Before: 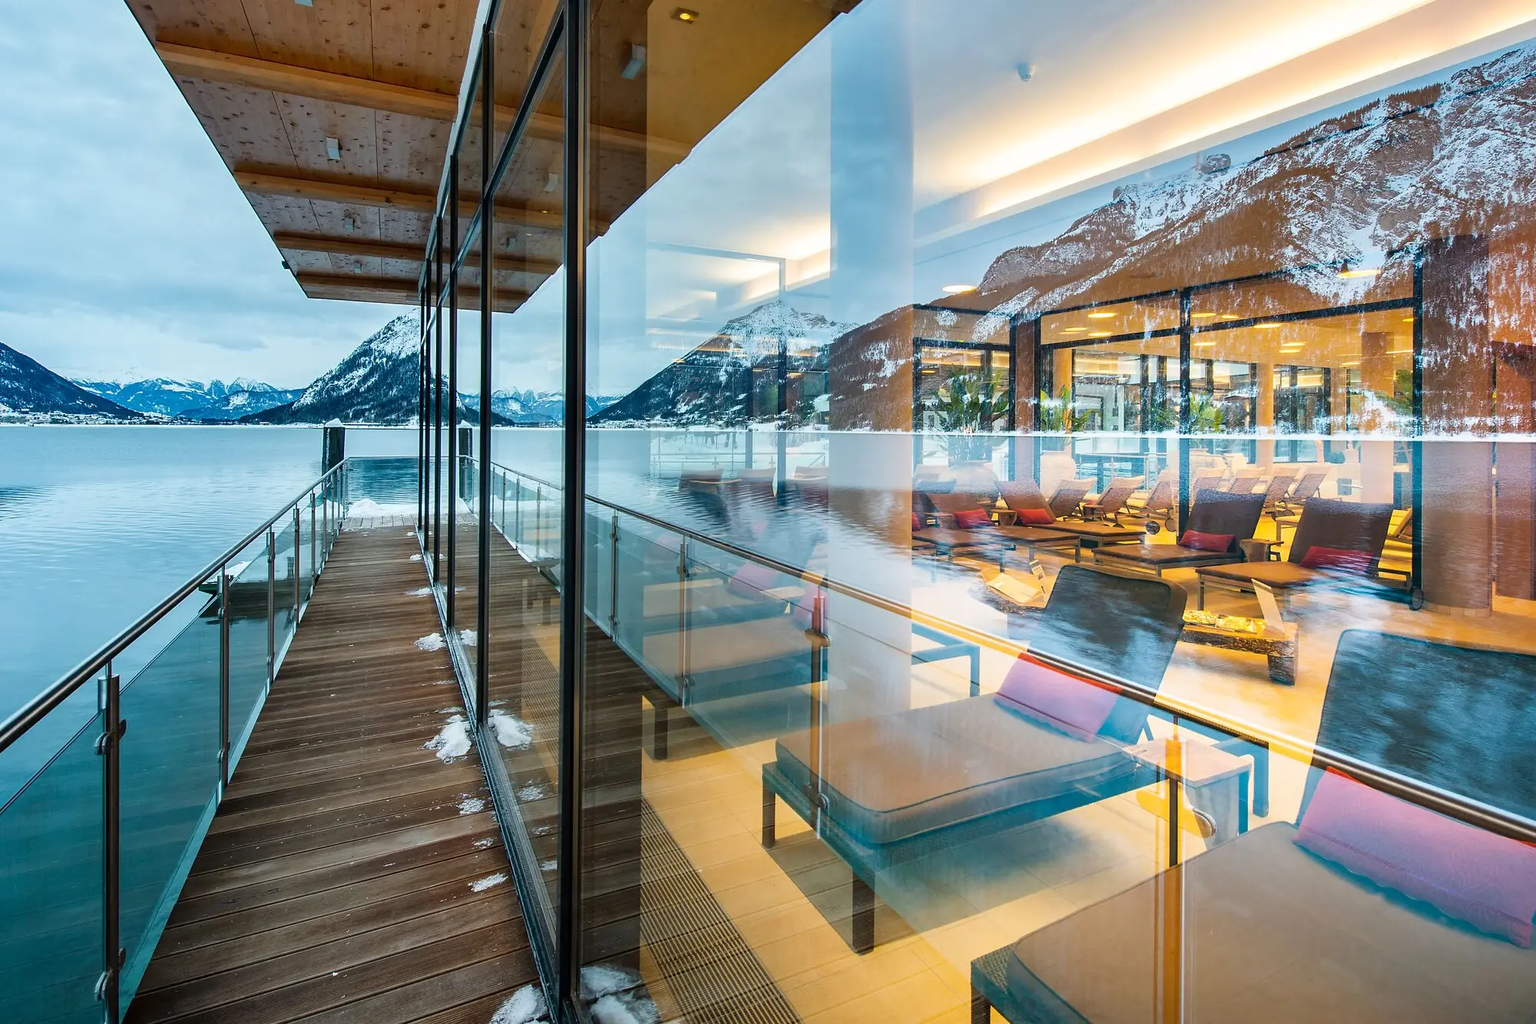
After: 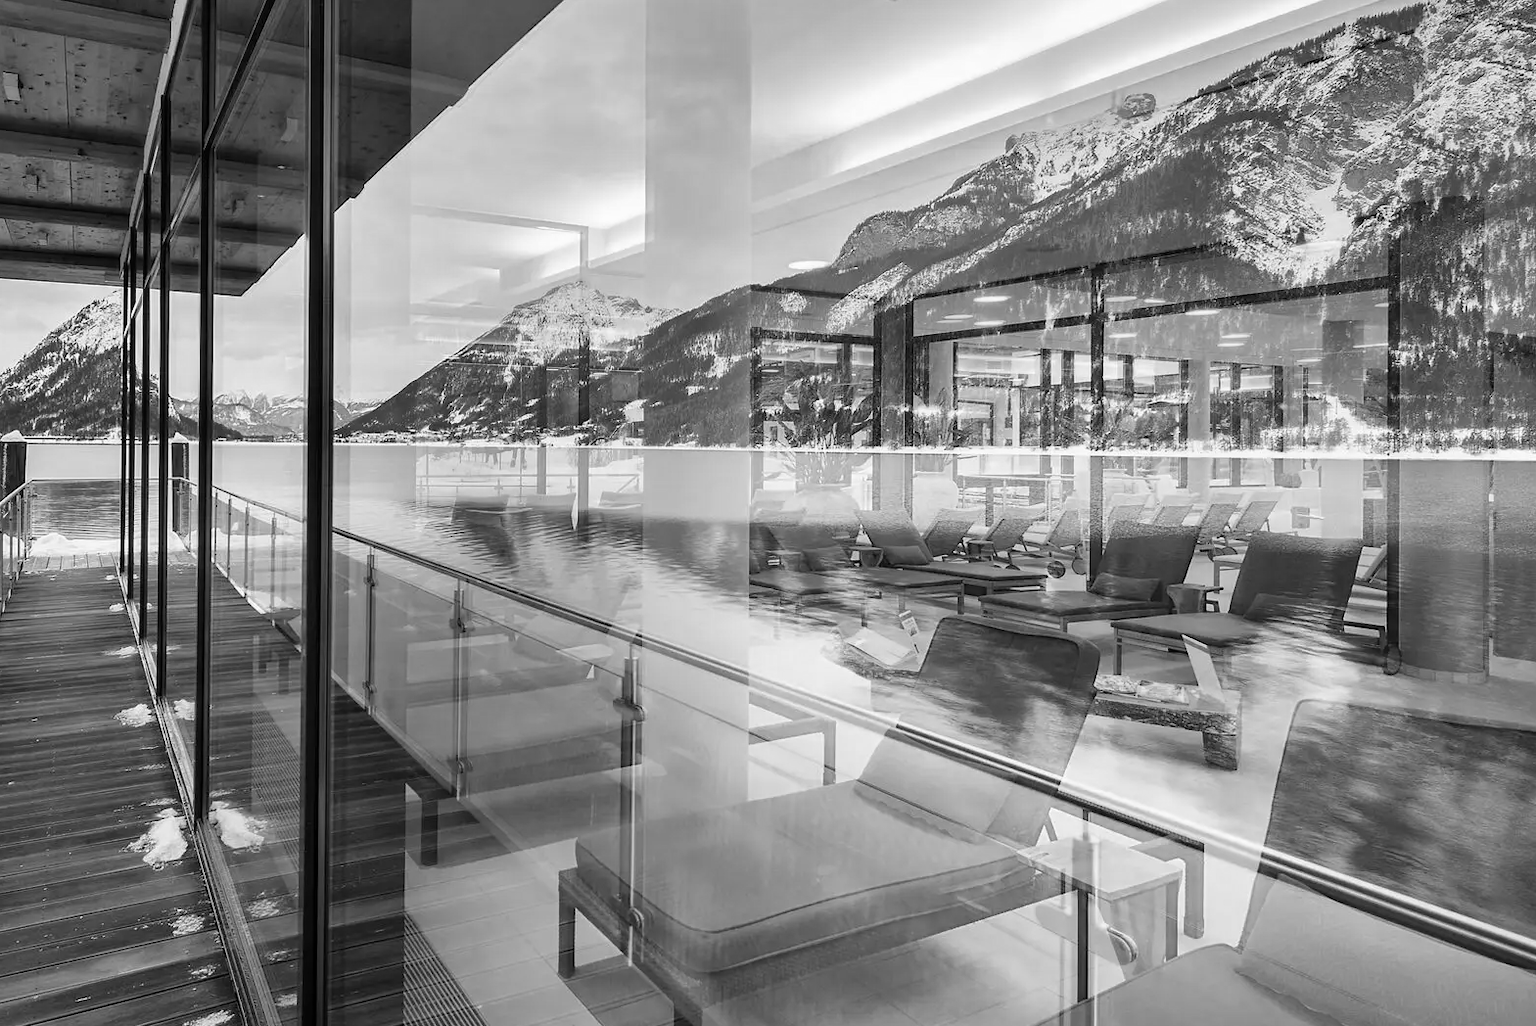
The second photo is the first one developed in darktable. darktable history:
crop and rotate: left 21.117%, top 7.937%, right 0.42%, bottom 13.297%
color calibration: output gray [0.21, 0.42, 0.37, 0], illuminant as shot in camera, x 0.358, y 0.373, temperature 4628.91 K
